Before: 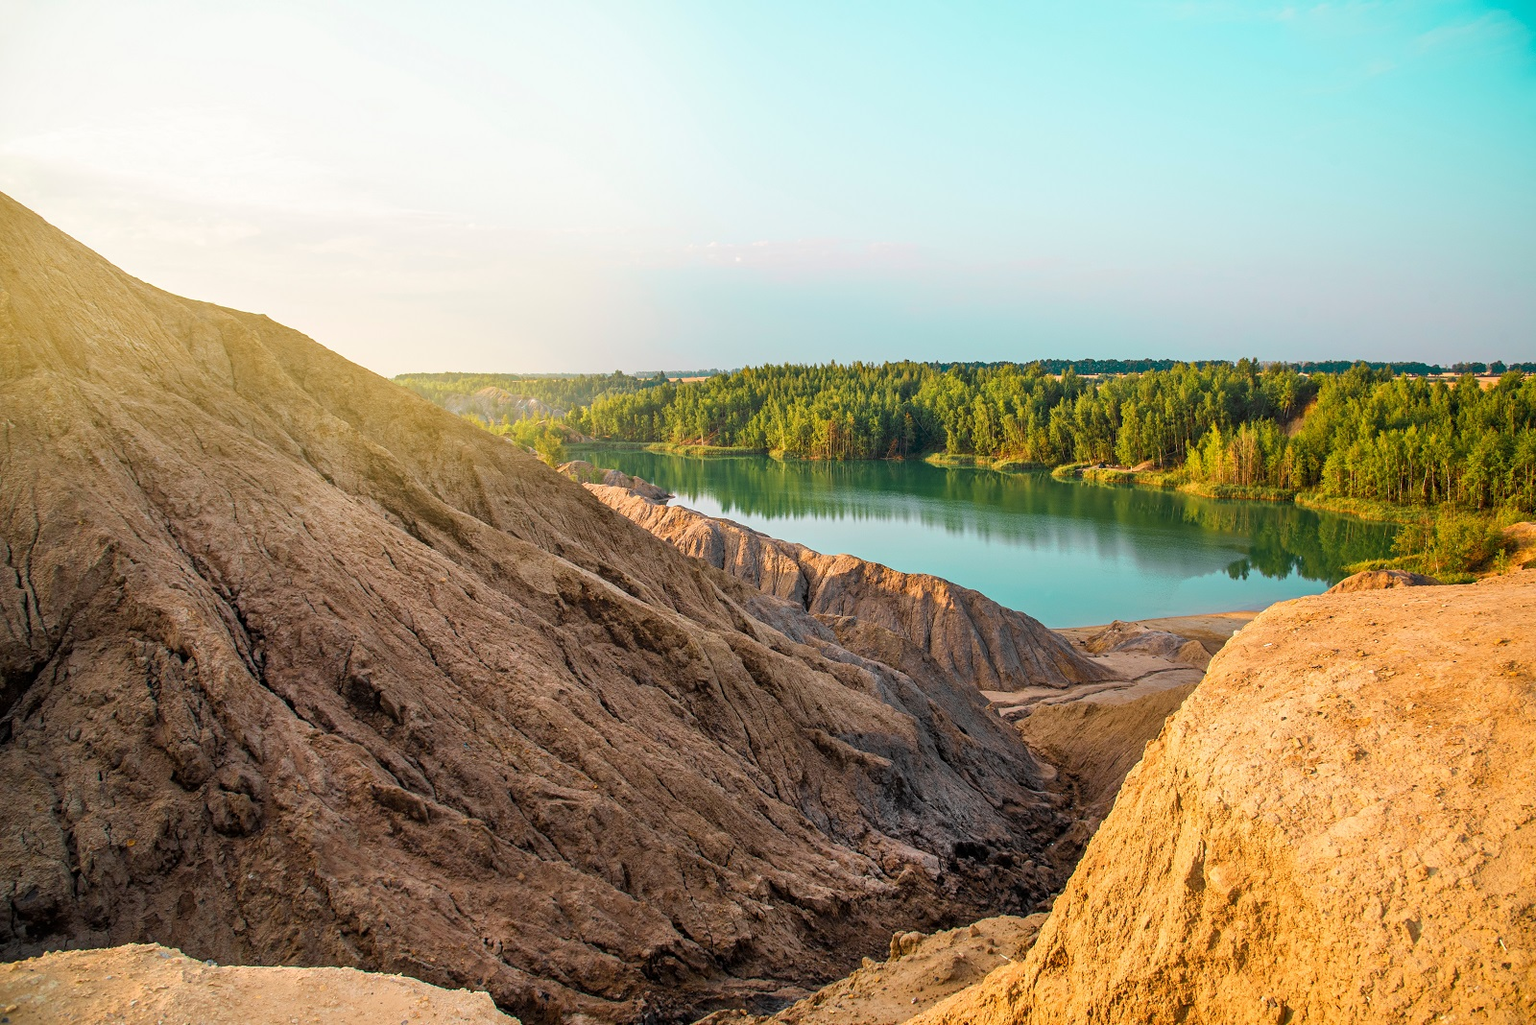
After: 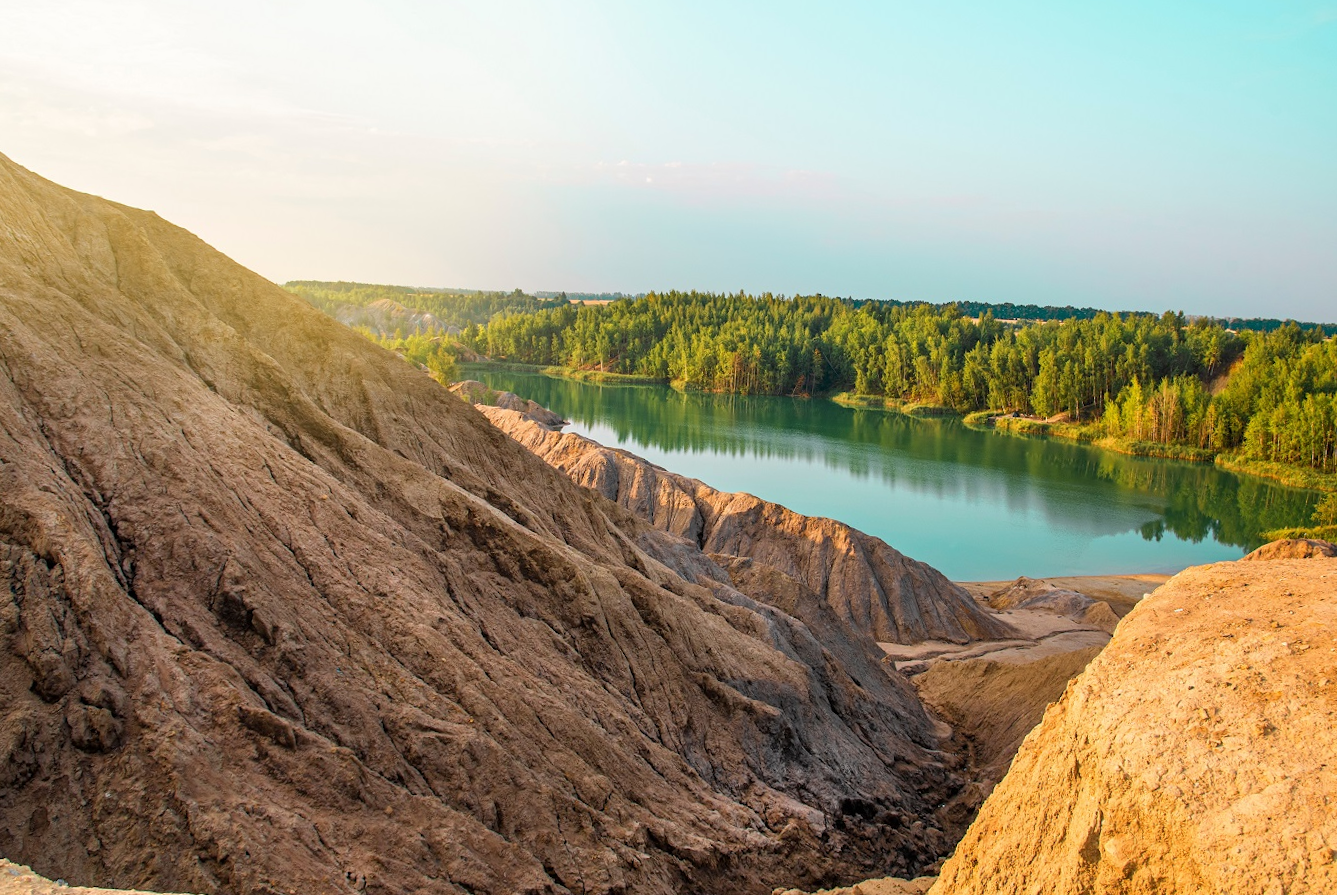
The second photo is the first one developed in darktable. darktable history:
crop and rotate: angle -3.04°, left 5.171%, top 5.176%, right 4.708%, bottom 4.448%
